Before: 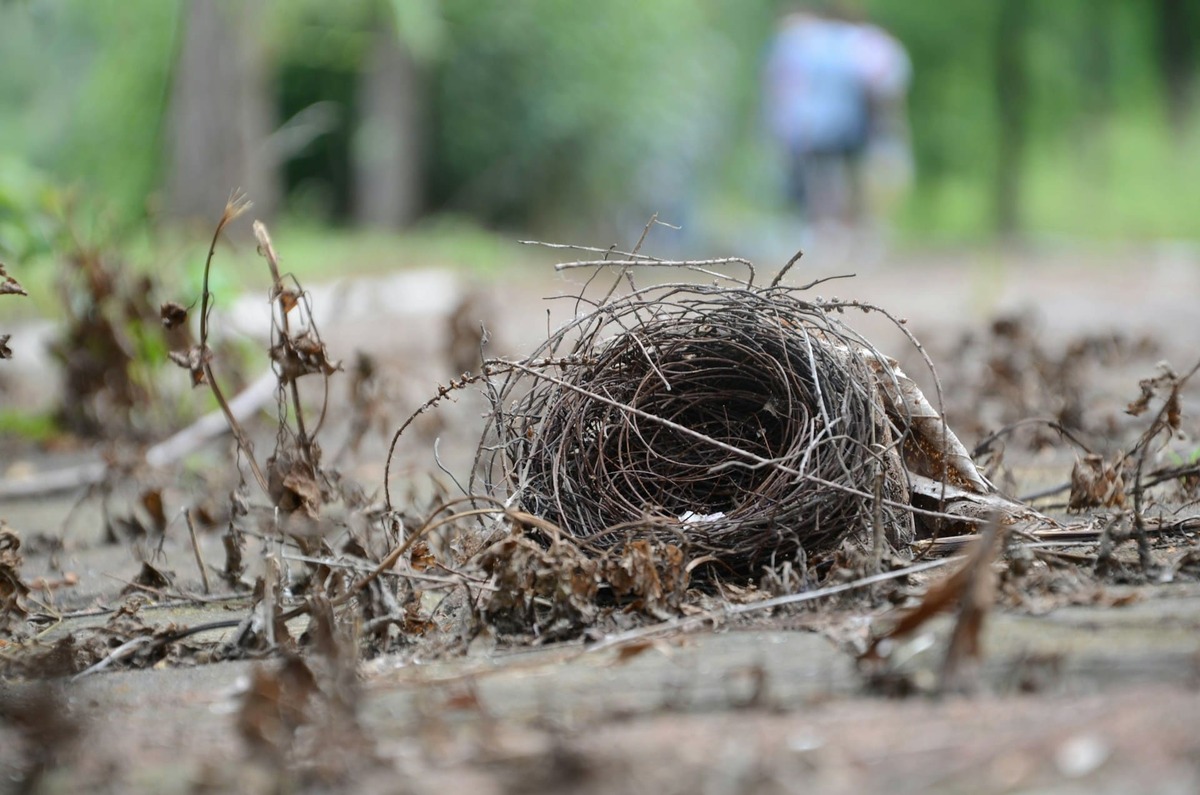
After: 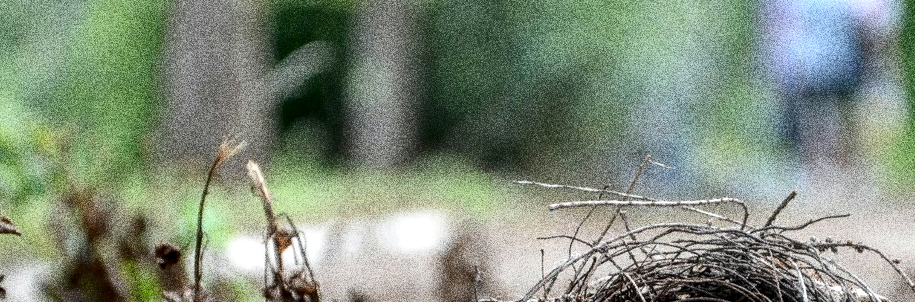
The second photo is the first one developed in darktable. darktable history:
local contrast: detail 160%
crop: left 0.579%, top 7.627%, right 23.167%, bottom 54.275%
grain: coarseness 30.02 ISO, strength 100%
